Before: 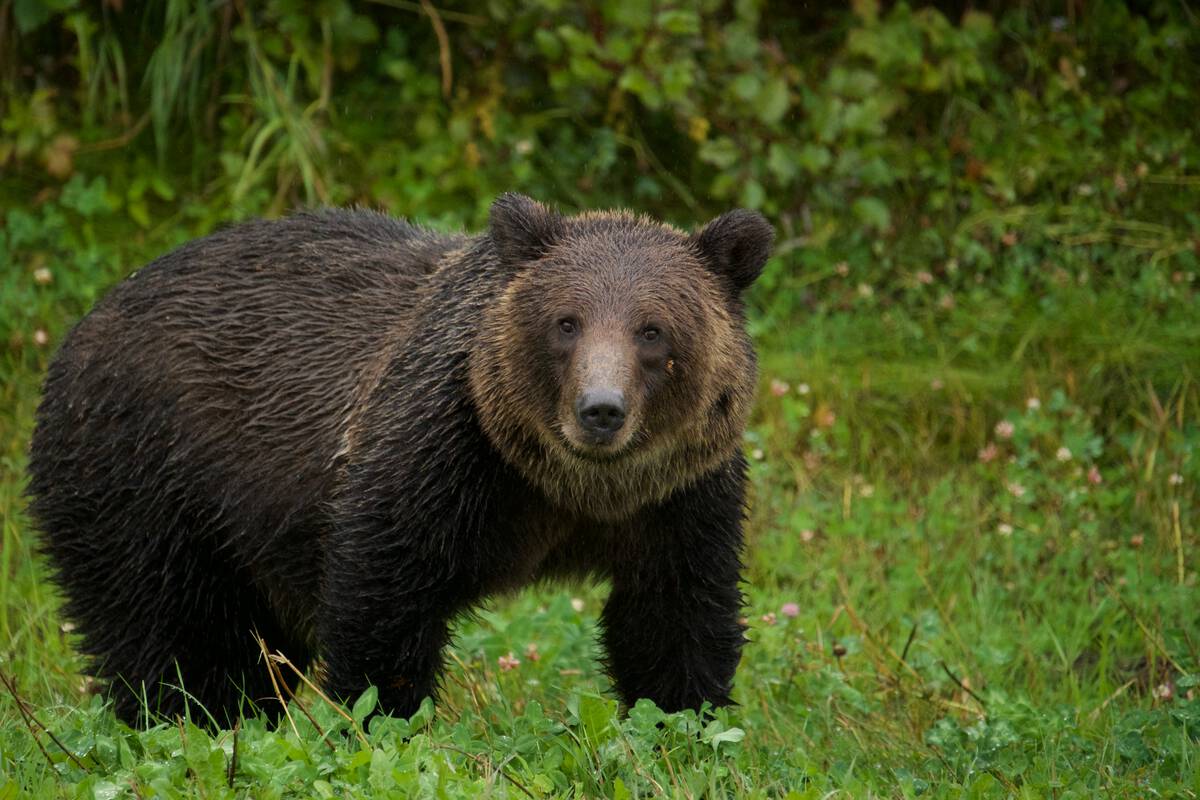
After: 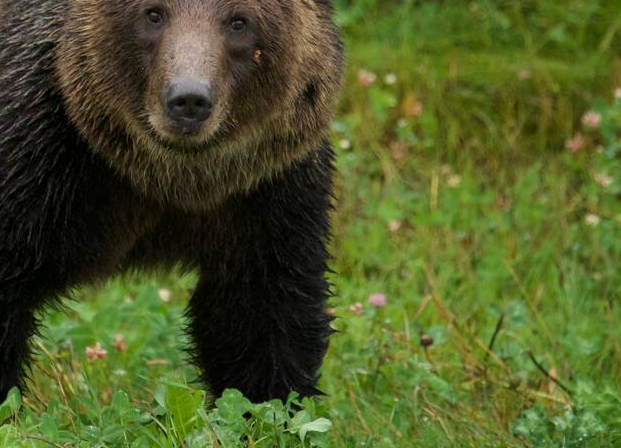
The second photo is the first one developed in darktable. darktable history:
white balance: emerald 1
crop: left 34.479%, top 38.822%, right 13.718%, bottom 5.172%
